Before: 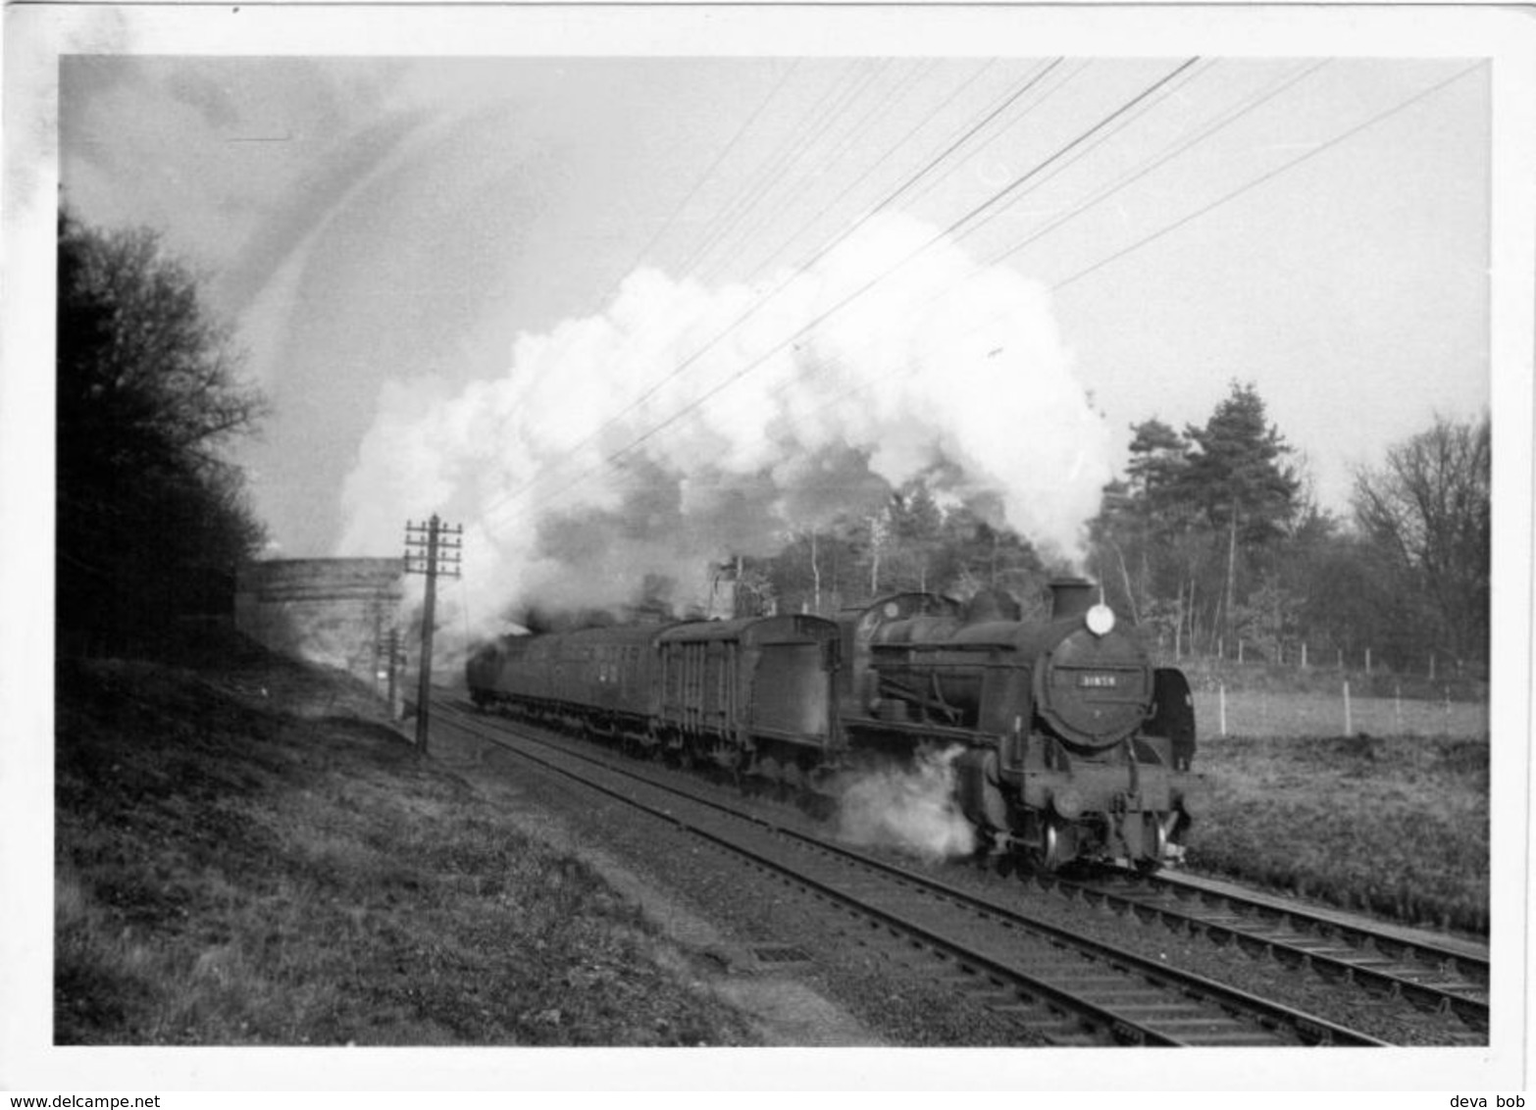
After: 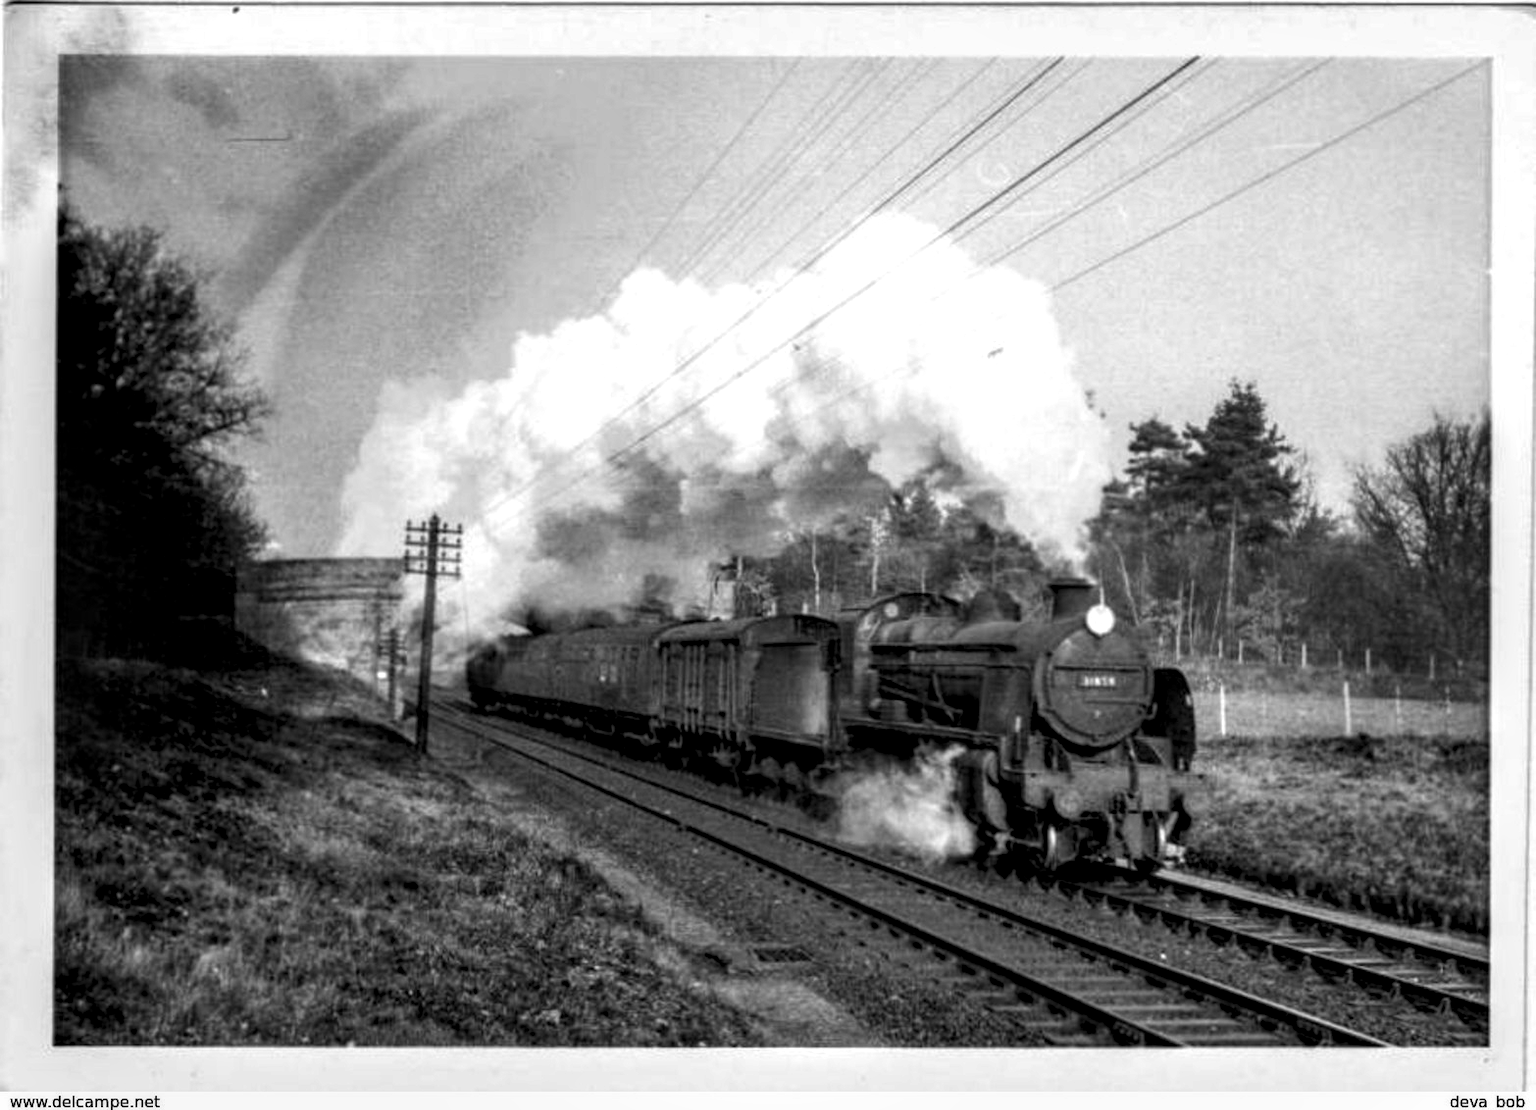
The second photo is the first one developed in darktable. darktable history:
shadows and highlights: radius 126.42, shadows 30.35, highlights -30.64, low approximation 0.01, soften with gaussian
color zones: curves: ch0 [(0, 0.613) (0.01, 0.613) (0.245, 0.448) (0.498, 0.529) (0.642, 0.665) (0.879, 0.777) (0.99, 0.613)]; ch1 [(0, 0) (0.143, 0) (0.286, 0) (0.429, 0) (0.571, 0) (0.714, 0) (0.857, 0)]
local contrast: highlights 16%, detail 188%
